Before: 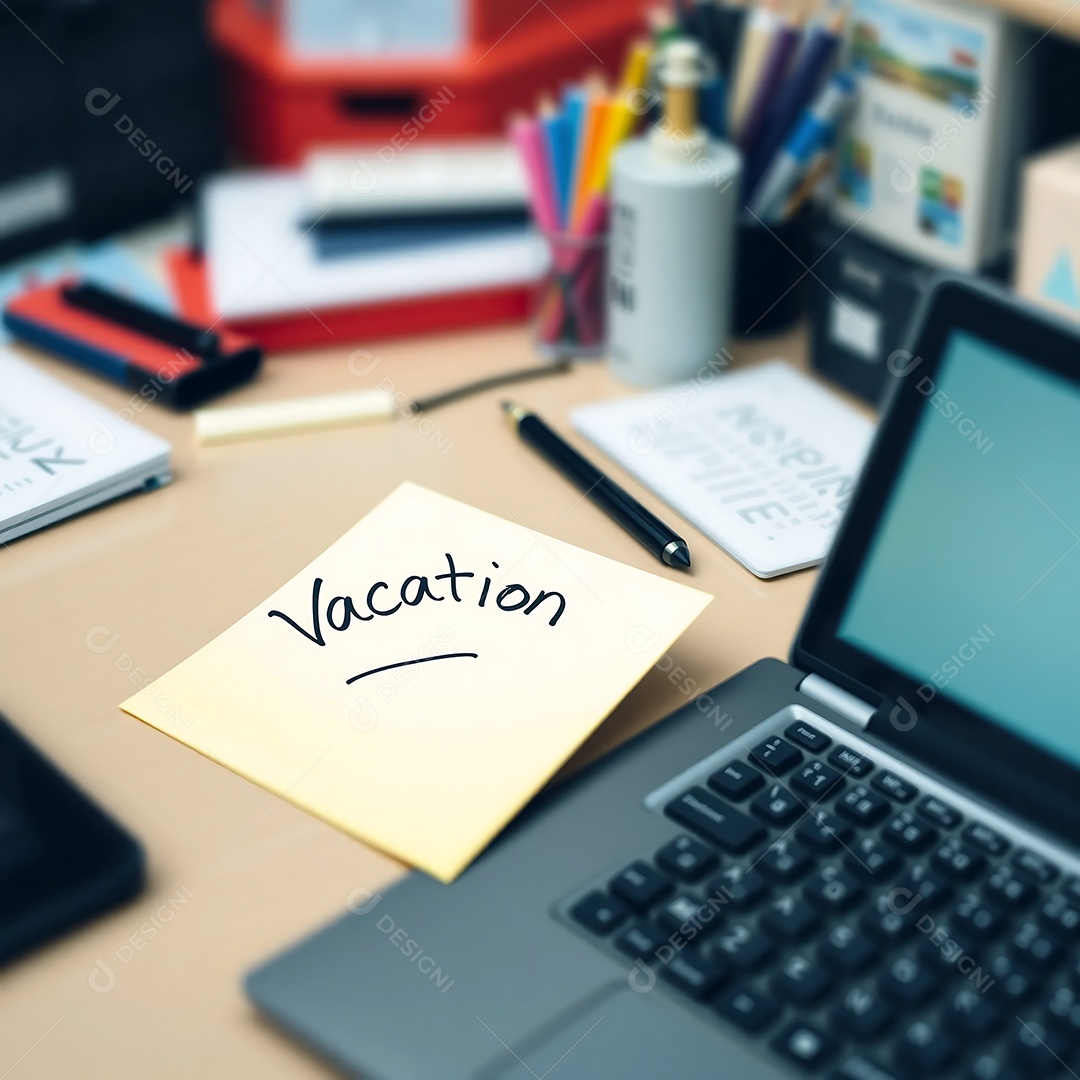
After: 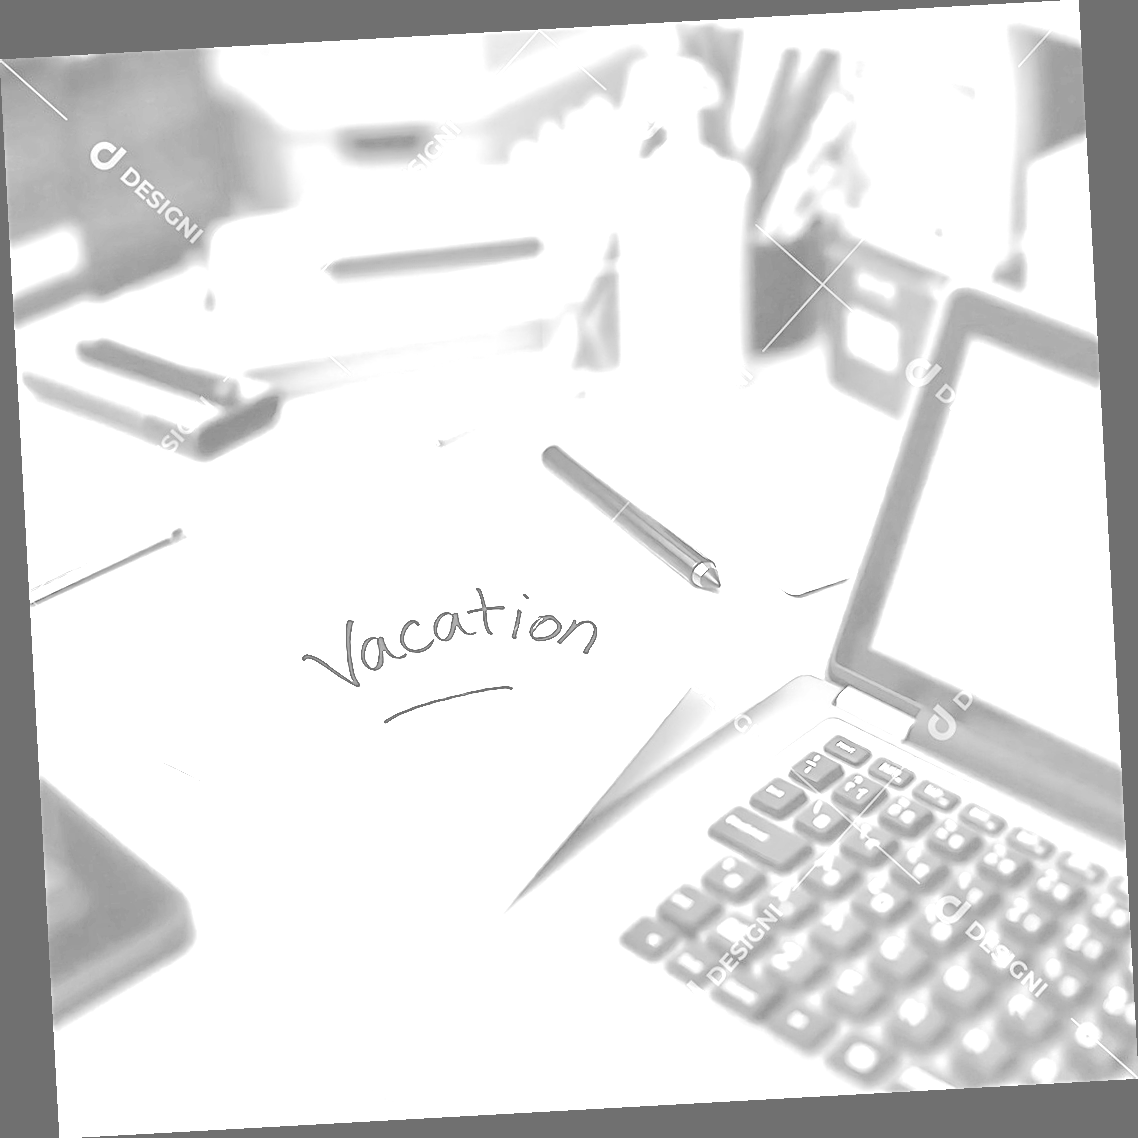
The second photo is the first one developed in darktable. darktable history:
colorize: hue 25.2°, saturation 83%, source mix 82%, lightness 79%, version 1
rotate and perspective: rotation -3.18°, automatic cropping off
tone equalizer: -7 EV 0.15 EV, -6 EV 0.6 EV, -5 EV 1.15 EV, -4 EV 1.33 EV, -3 EV 1.15 EV, -2 EV 0.6 EV, -1 EV 0.15 EV, mask exposure compensation -0.5 EV
exposure: exposure 2.003 EV, compensate highlight preservation false
contrast brightness saturation: contrast 0.04, saturation 0.16
monochrome: a 26.22, b 42.67, size 0.8
sharpen: on, module defaults
